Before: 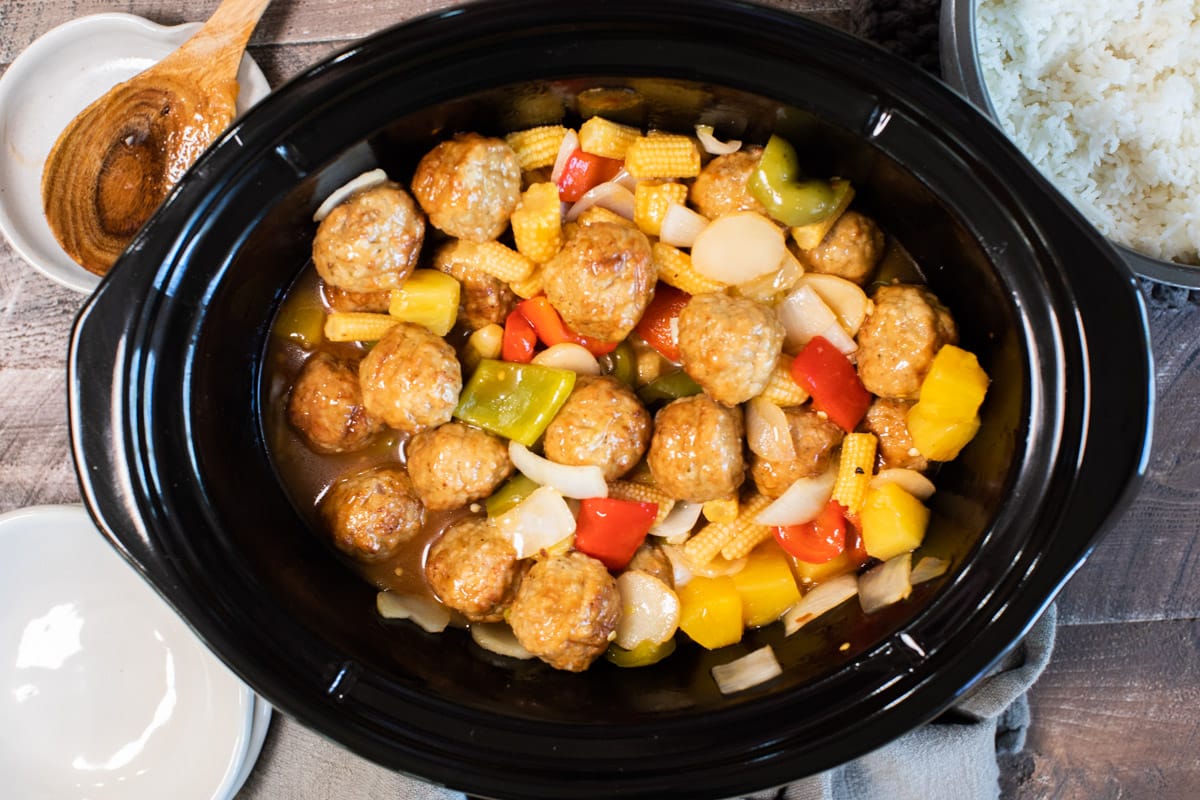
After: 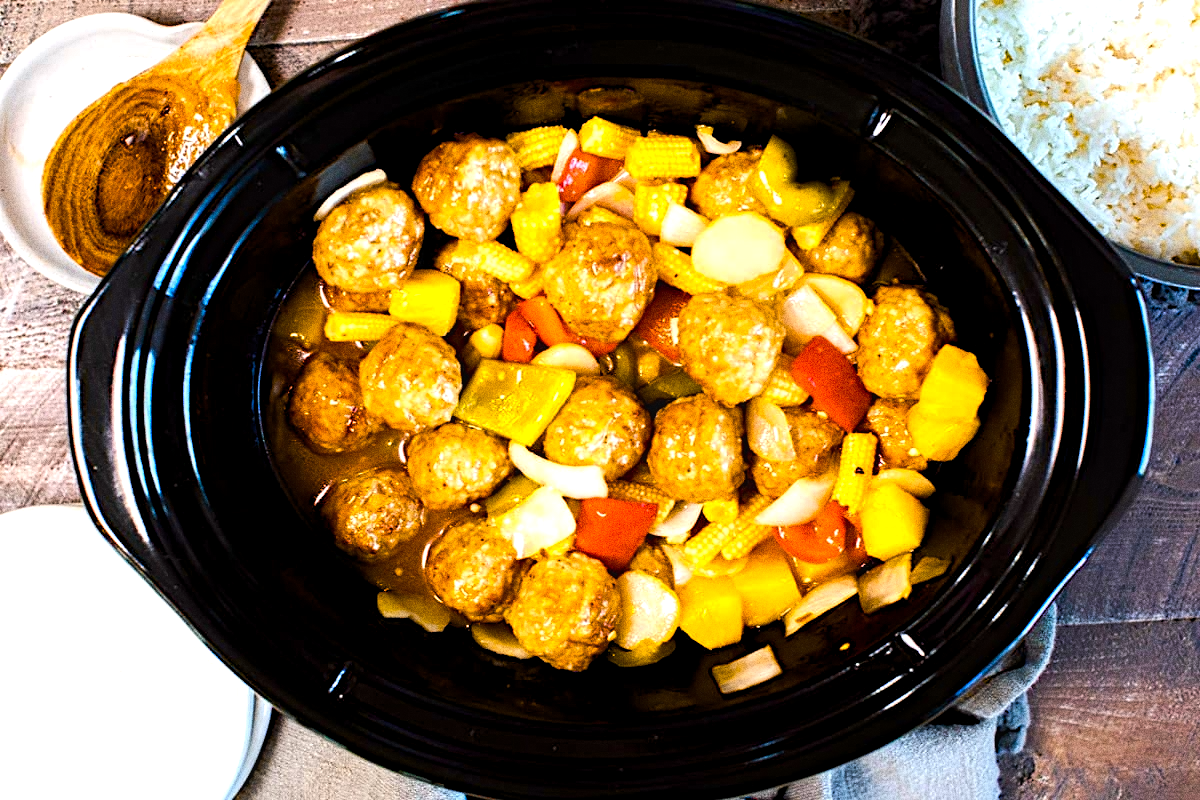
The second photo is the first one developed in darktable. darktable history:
contrast equalizer: y [[0.439, 0.44, 0.442, 0.457, 0.493, 0.498], [0.5 ×6], [0.5 ×6], [0 ×6], [0 ×6]], mix 0.59
diffuse or sharpen "sharpen demosaicing: AA filter": edge sensitivity 1, 1st order anisotropy 100%, 2nd order anisotropy 100%, 3rd order anisotropy 100%, 4th order anisotropy 100%, 1st order speed -25%, 2nd order speed -25%, 3rd order speed -25%, 4th order speed -25%
diffuse or sharpen "diffusion": radius span 77, 1st order speed 50%, 2nd order speed 50%, 3rd order speed 50%, 4th order speed 50% | blend: blend mode normal, opacity 25%; mask: uniform (no mask)
grain "silver grain": coarseness 0.09 ISO, strength 40%
color equalizer "oranges": saturation › yellow 1.16, hue › yellow -16.58, brightness › yellow 1.15, node placement -13°
color equalizer "blues": saturation › blue 1.15, hue › blue -12.68, brightness › blue 0.872, node placement 6°
color balance rgb: global offset › luminance -0.37%, perceptual saturation grading › highlights -17.77%, perceptual saturation grading › mid-tones 33.1%, perceptual saturation grading › shadows 50.52%, perceptual brilliance grading › highlights 20%, perceptual brilliance grading › mid-tones 20%, perceptual brilliance grading › shadows -20%, global vibrance 50%
